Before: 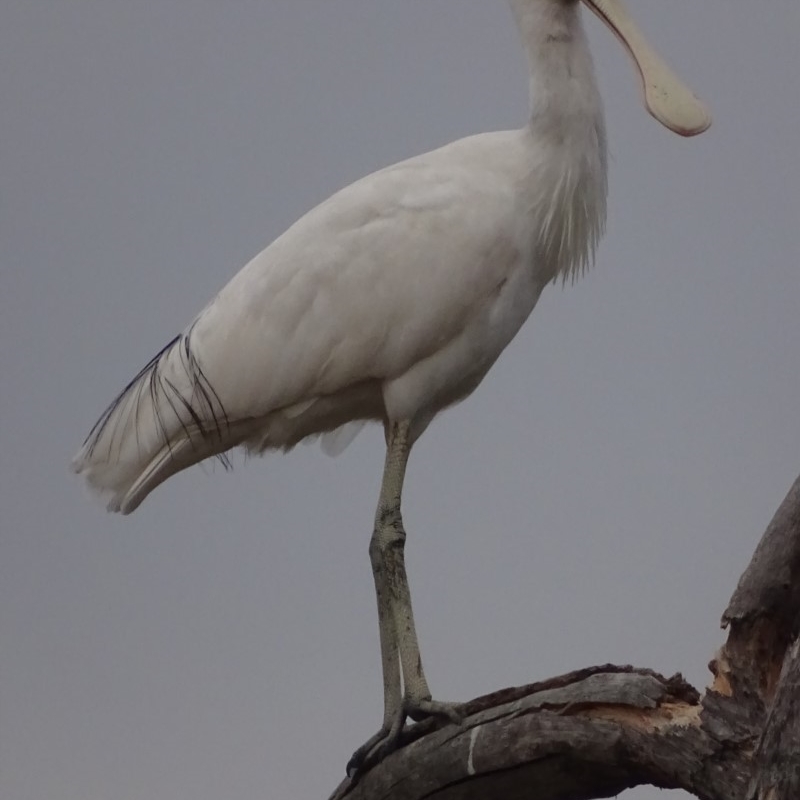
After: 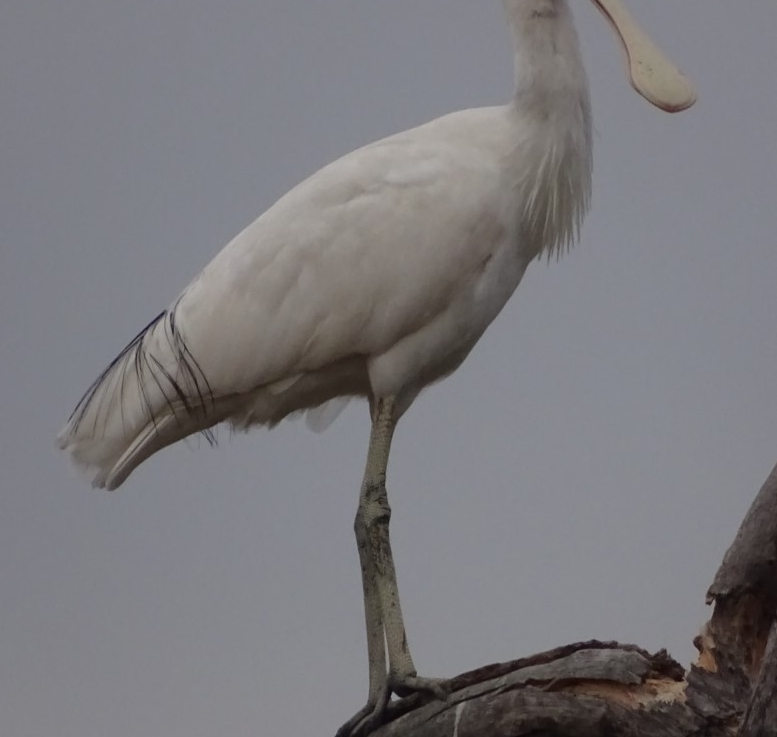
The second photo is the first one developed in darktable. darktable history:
exposure: compensate highlight preservation false
crop: left 1.934%, top 3.029%, right 0.898%, bottom 4.822%
